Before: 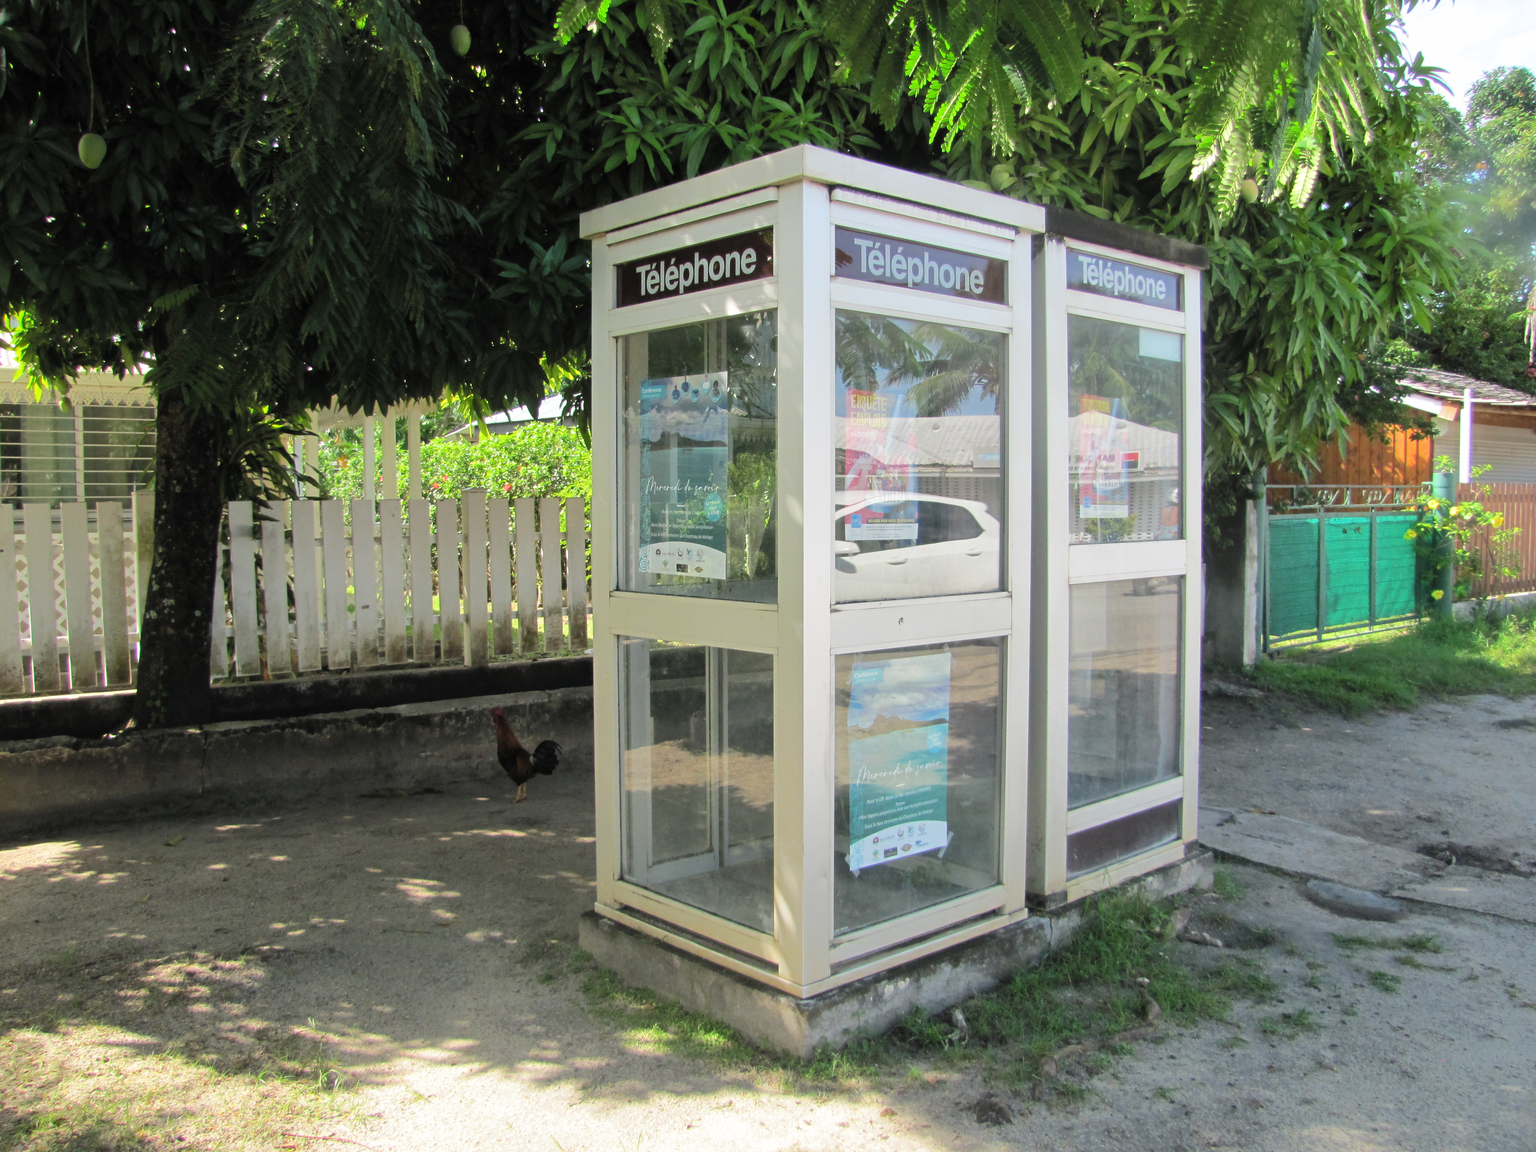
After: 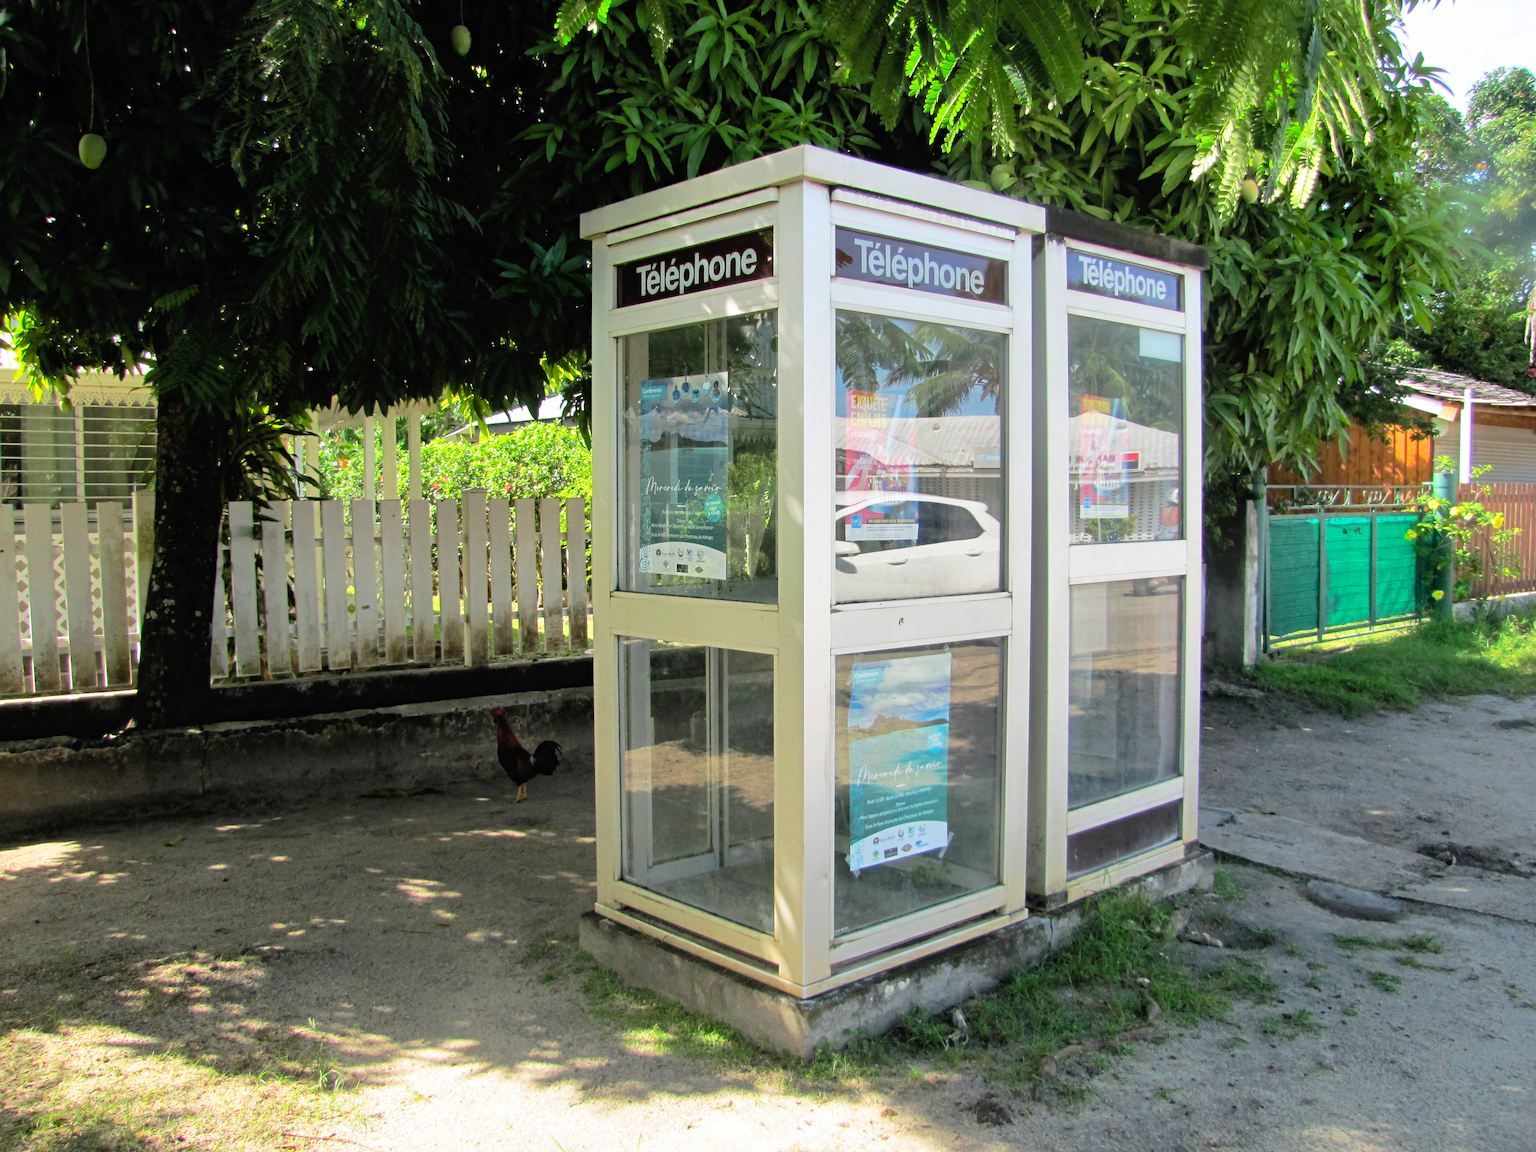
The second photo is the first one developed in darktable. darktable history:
haze removal: compatibility mode true, adaptive false
tone curve: curves: ch0 [(0, 0) (0.003, 0.005) (0.011, 0.008) (0.025, 0.014) (0.044, 0.021) (0.069, 0.027) (0.1, 0.041) (0.136, 0.083) (0.177, 0.138) (0.224, 0.197) (0.277, 0.259) (0.335, 0.331) (0.399, 0.399) (0.468, 0.476) (0.543, 0.547) (0.623, 0.635) (0.709, 0.753) (0.801, 0.847) (0.898, 0.94) (1, 1)], preserve colors none
